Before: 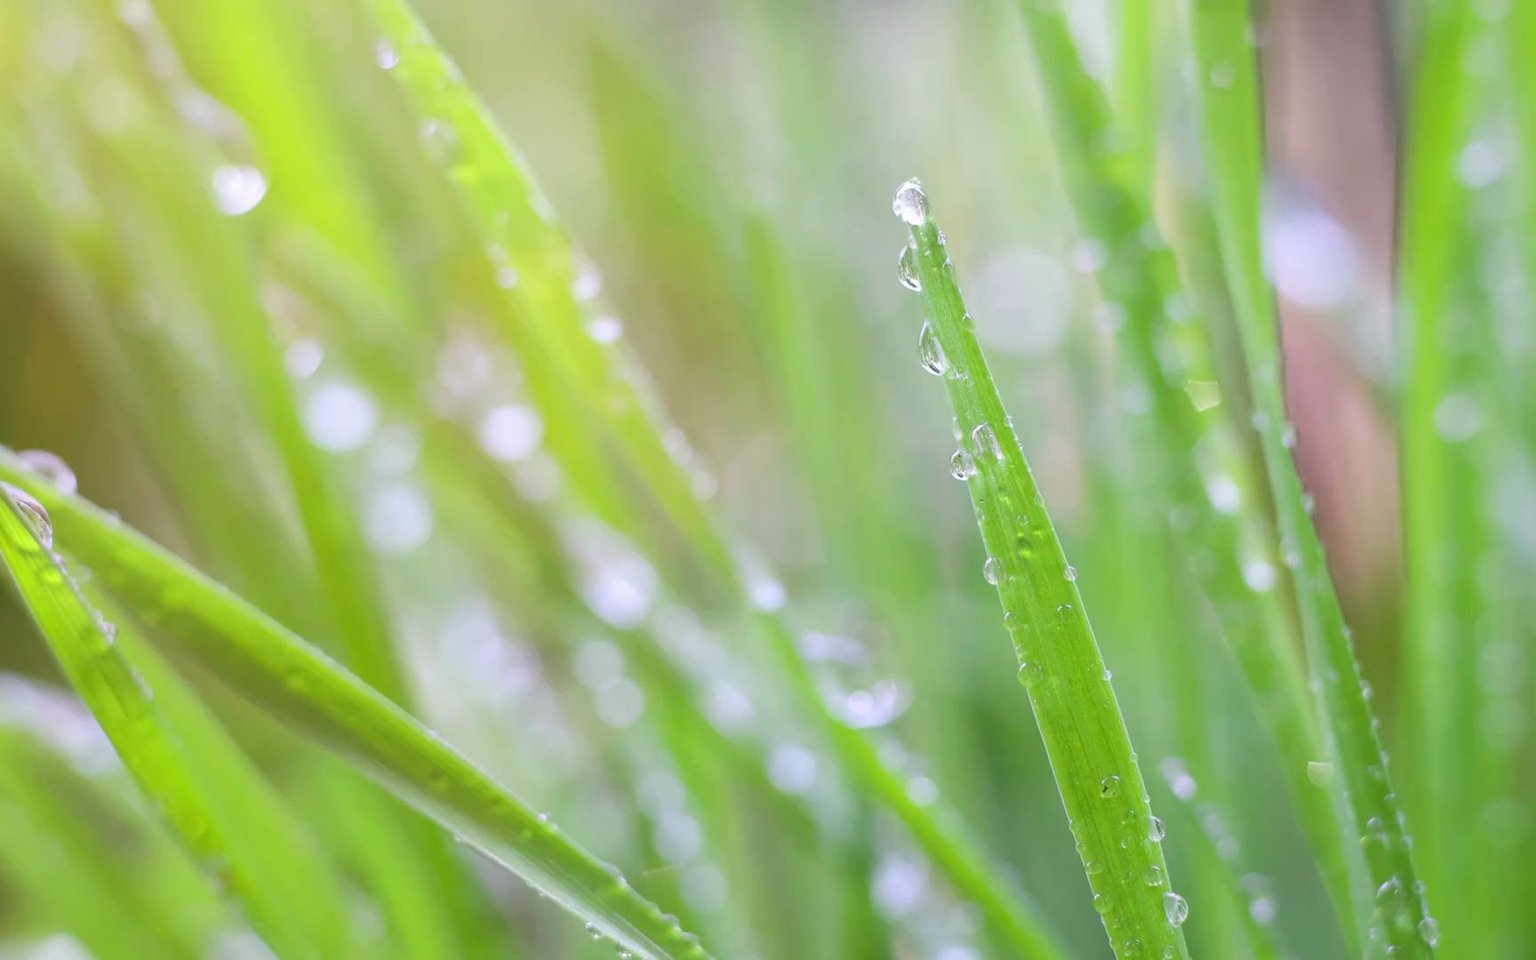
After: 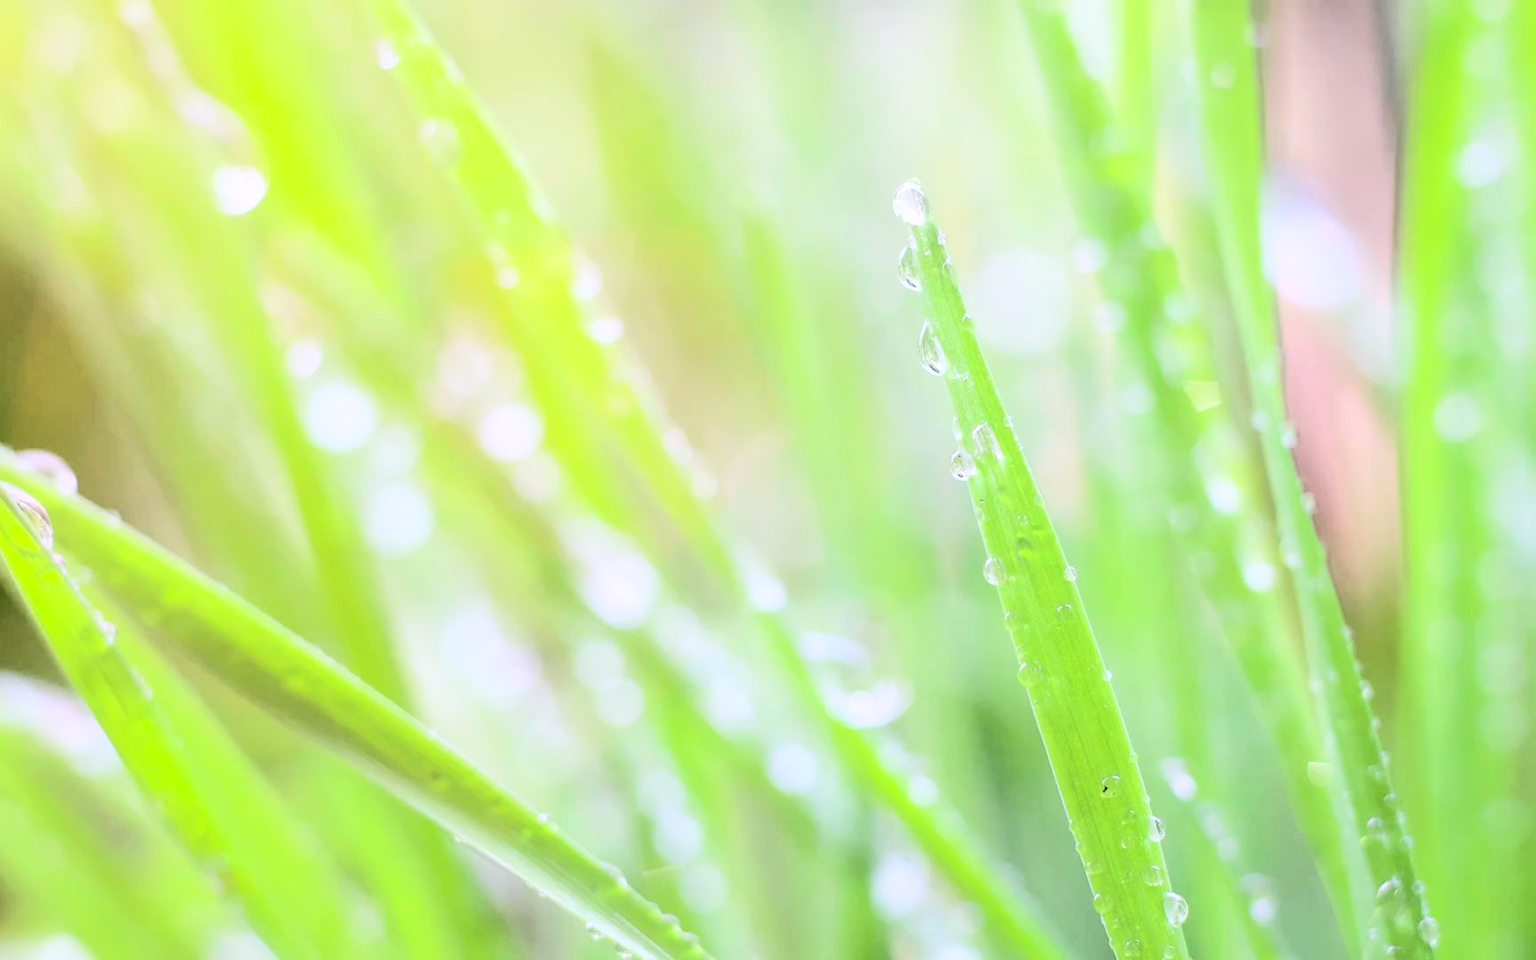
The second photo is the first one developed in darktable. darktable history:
contrast brightness saturation: contrast 0.406, brightness 0.098, saturation 0.207
haze removal: strength -0.101, compatibility mode true, adaptive false
tone curve: curves: ch0 [(0, 0) (0.003, 0.058) (0.011, 0.061) (0.025, 0.065) (0.044, 0.076) (0.069, 0.083) (0.1, 0.09) (0.136, 0.102) (0.177, 0.145) (0.224, 0.196) (0.277, 0.278) (0.335, 0.375) (0.399, 0.486) (0.468, 0.578) (0.543, 0.651) (0.623, 0.717) (0.709, 0.783) (0.801, 0.838) (0.898, 0.91) (1, 1)], color space Lab, independent channels, preserve colors none
